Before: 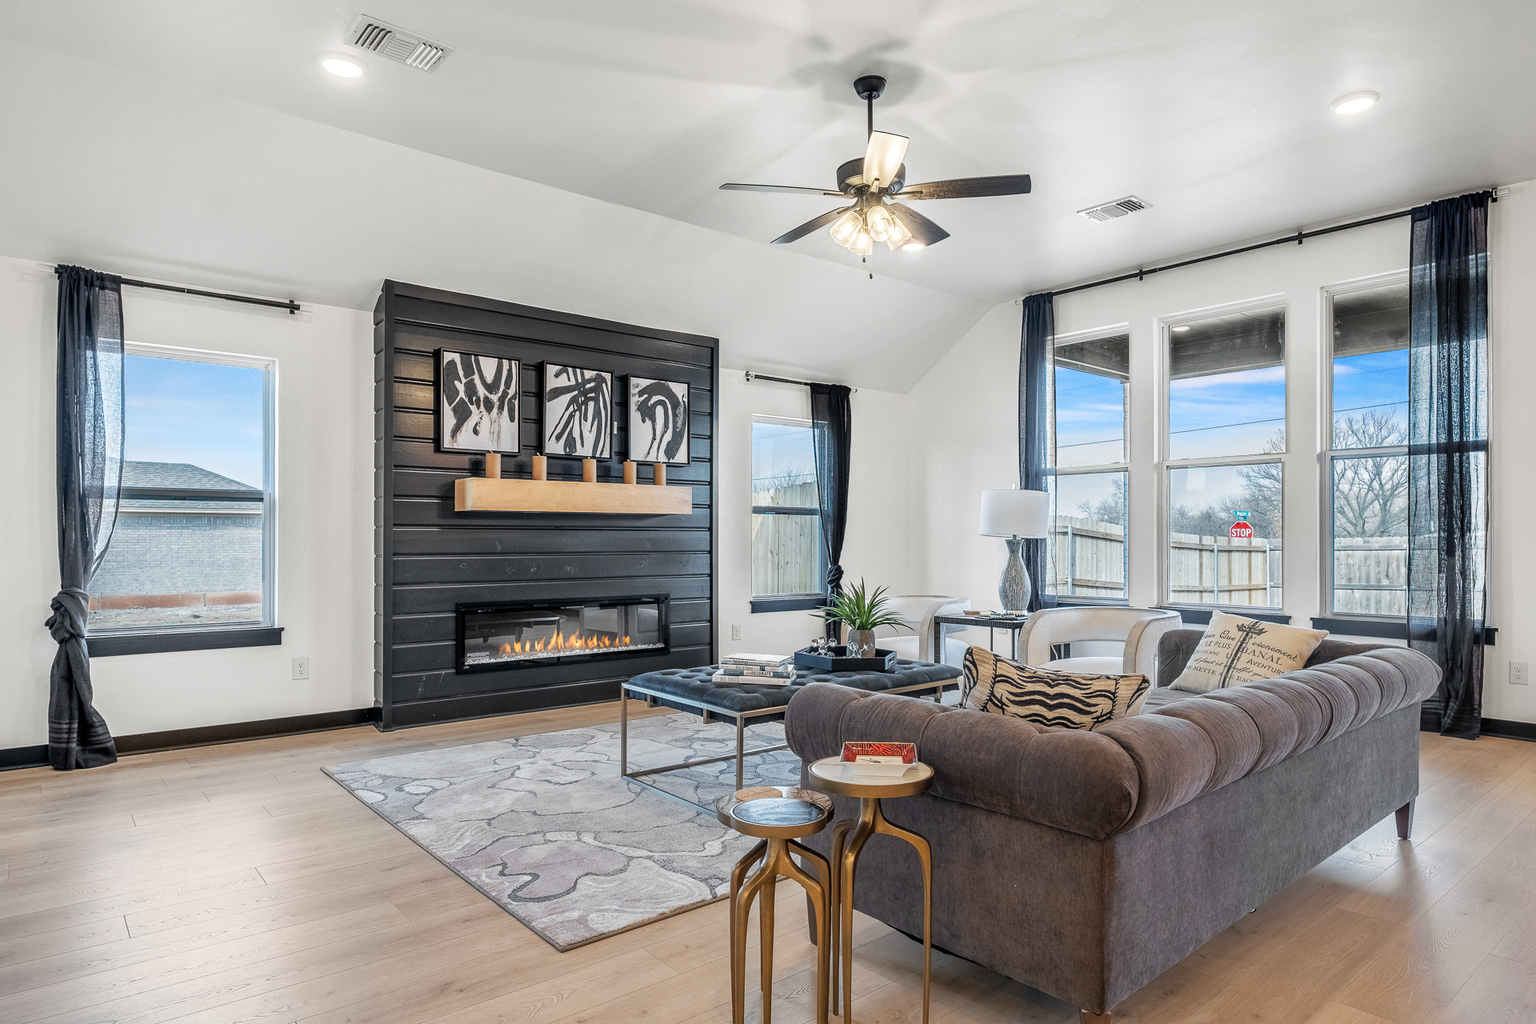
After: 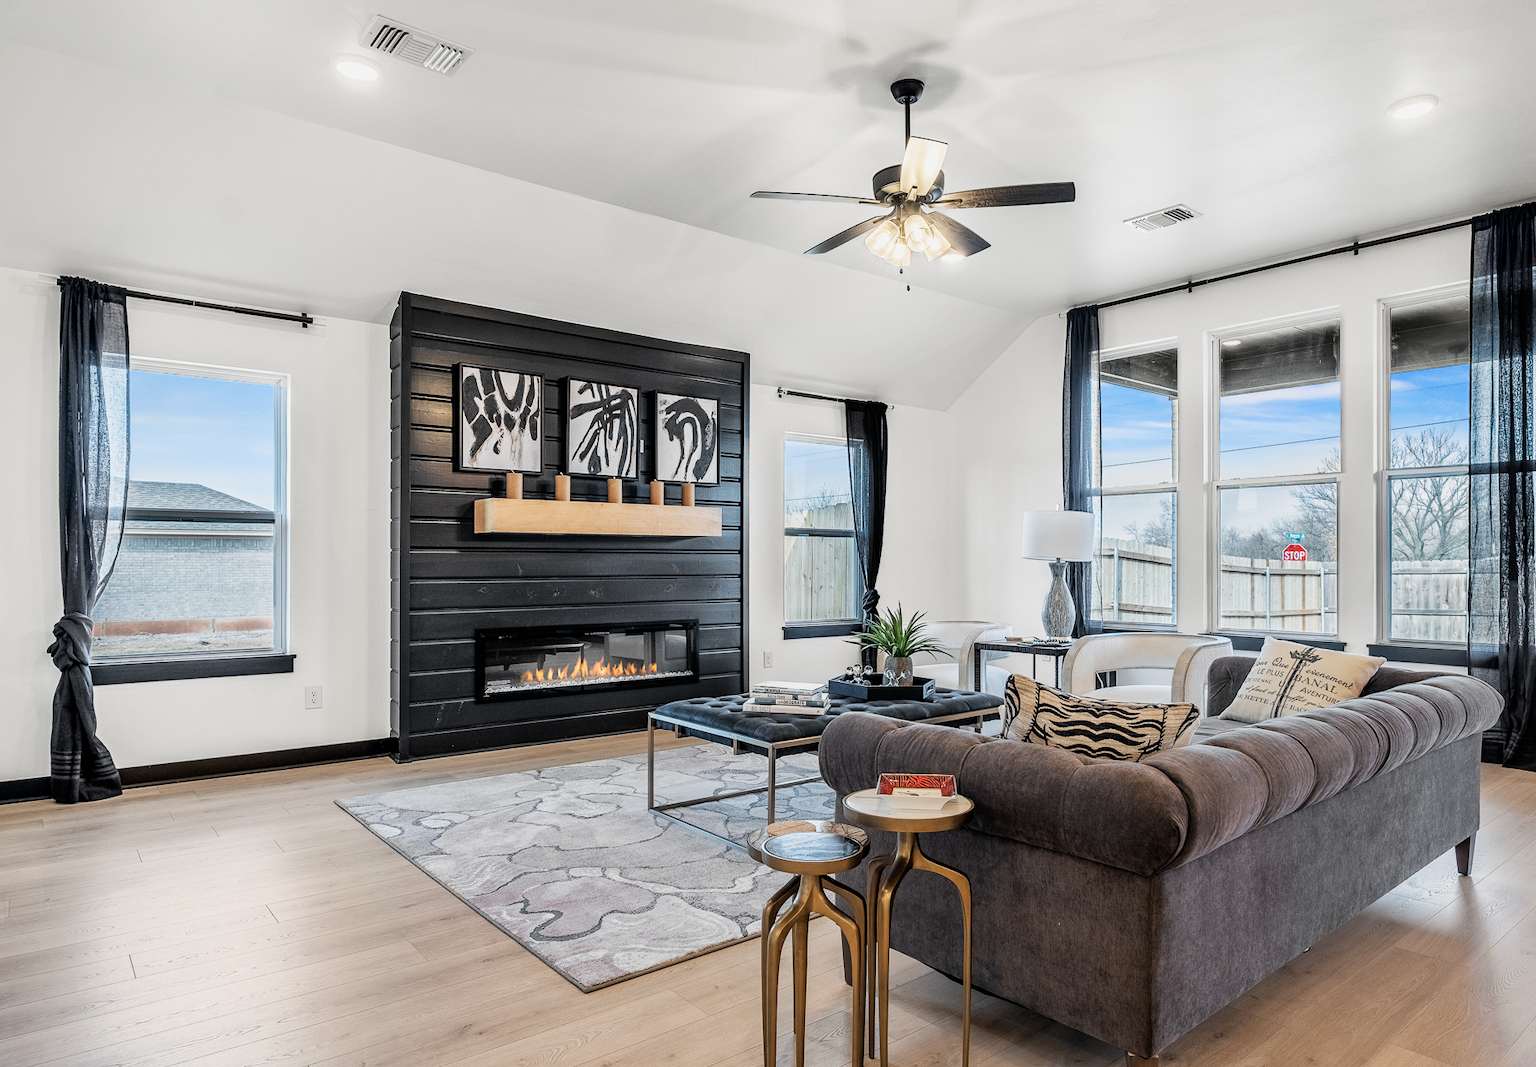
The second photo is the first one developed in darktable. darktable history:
crop: right 4.082%, bottom 0.019%
filmic rgb: black relative exposure -8.07 EV, white relative exposure 3.01 EV, hardness 5.43, contrast 1.25
